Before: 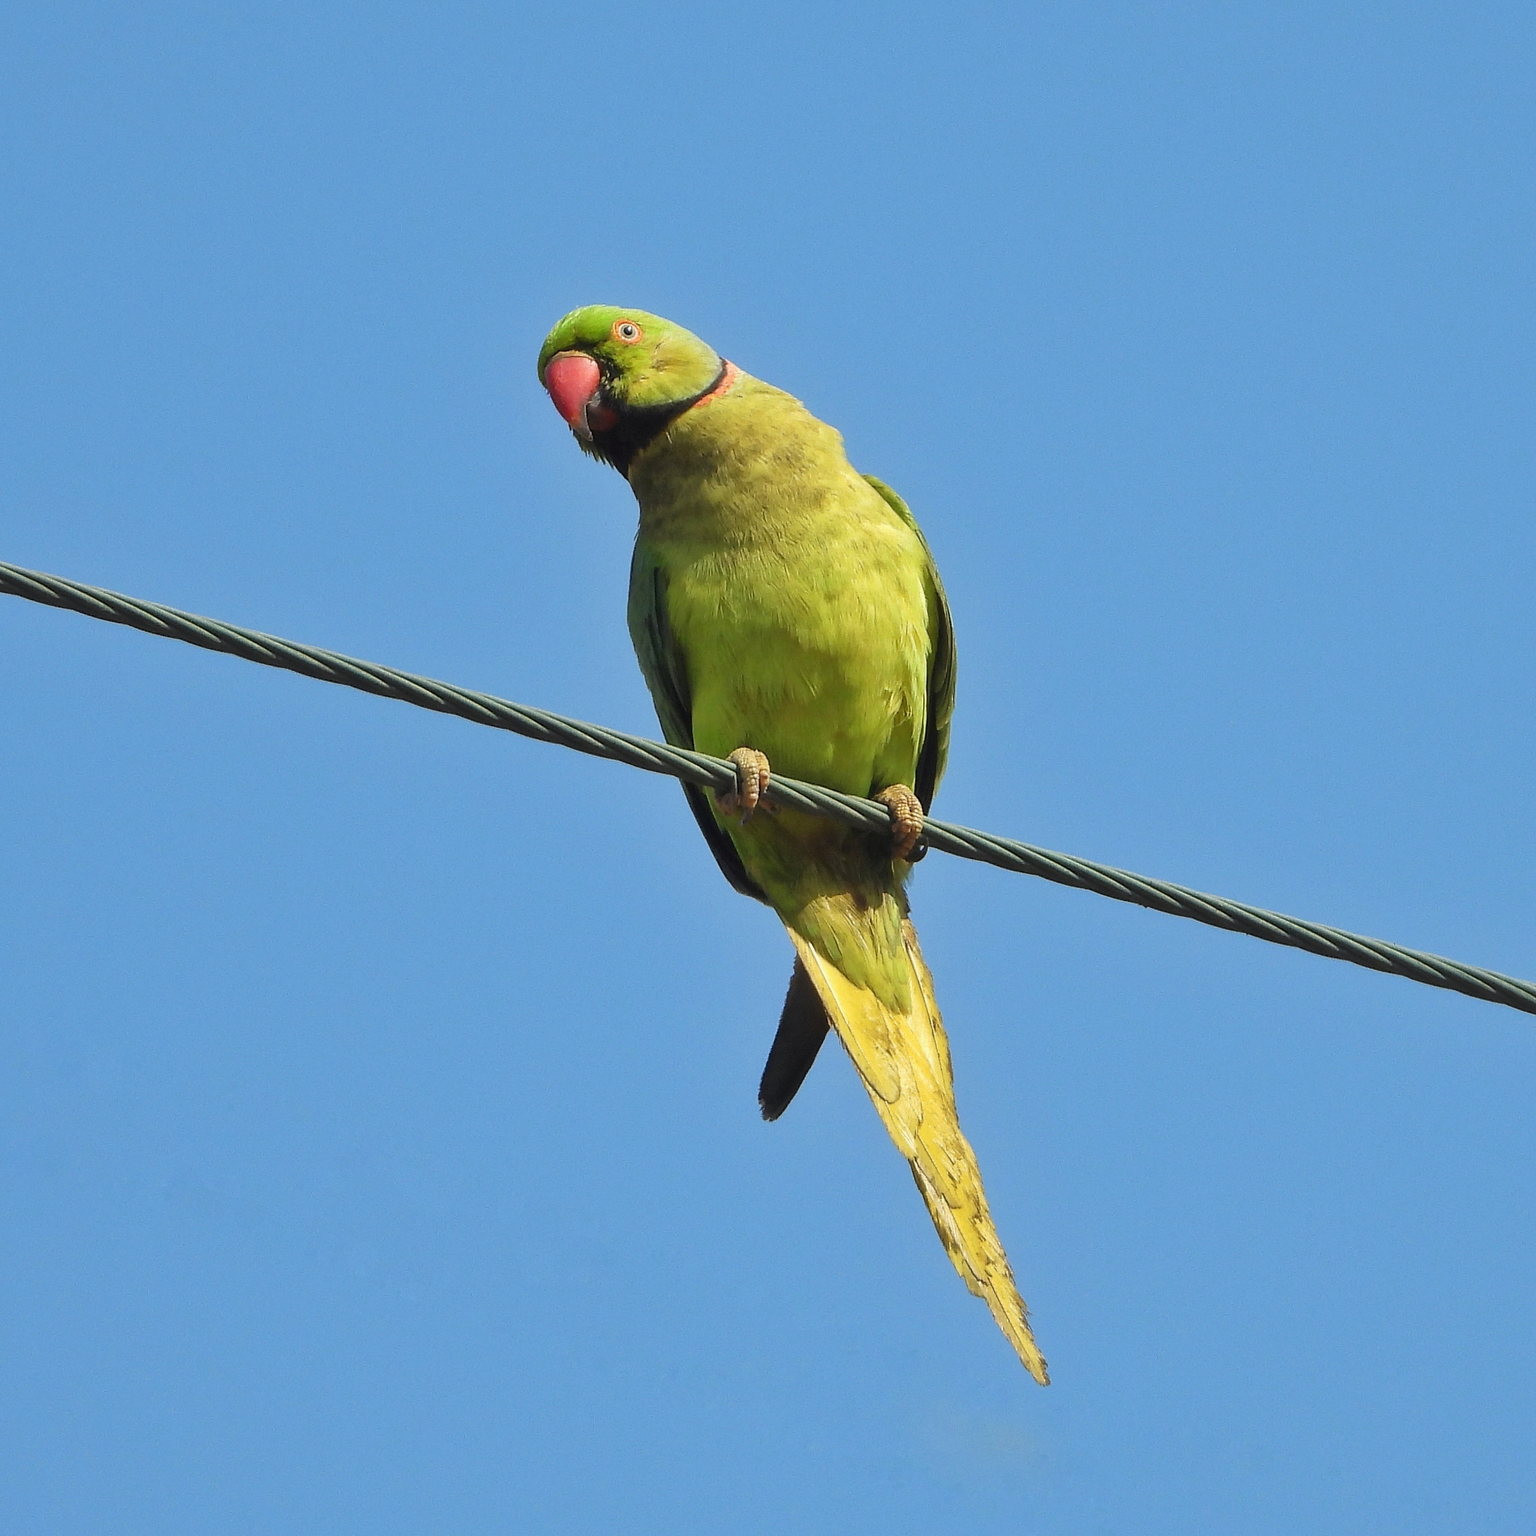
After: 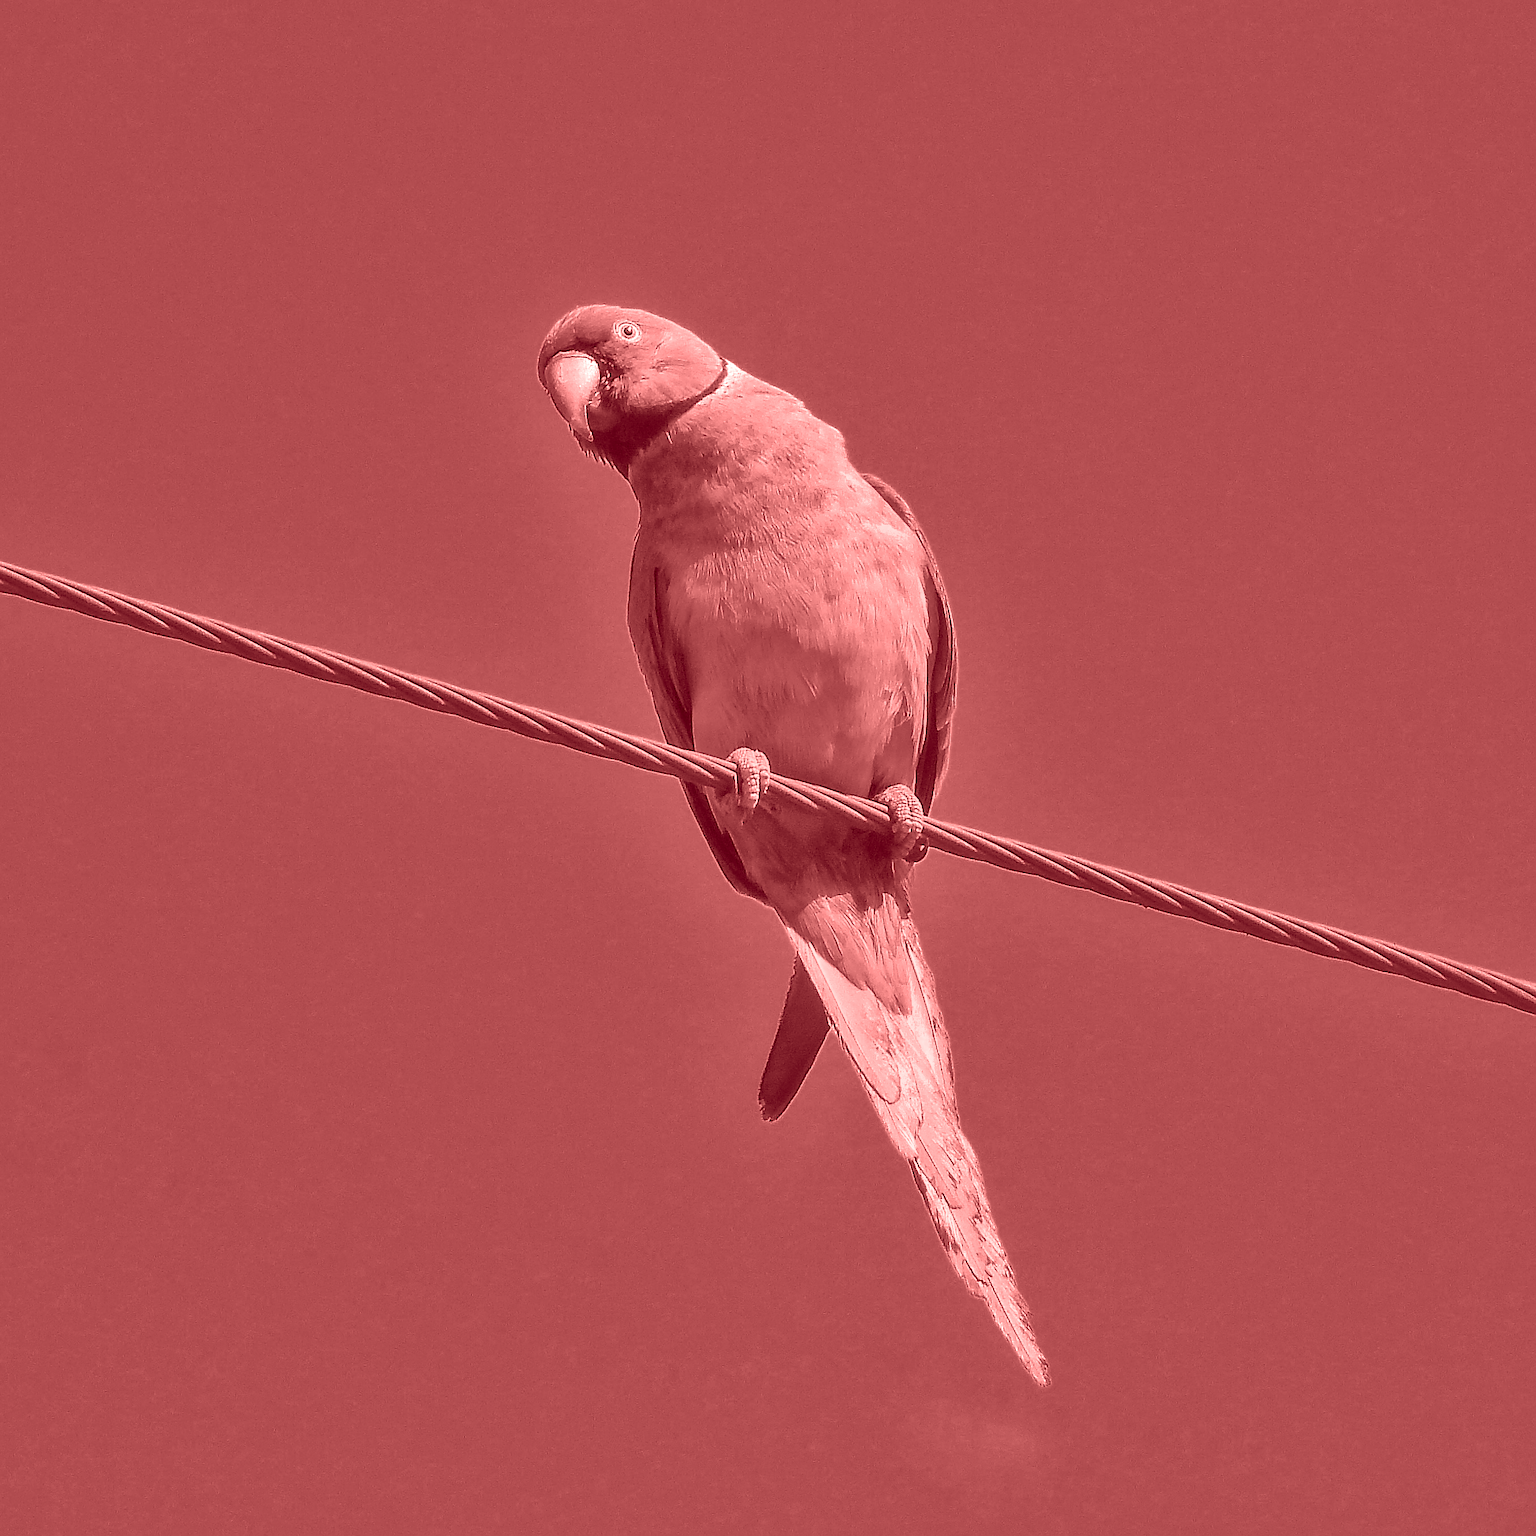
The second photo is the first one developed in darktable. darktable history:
color zones: curves: ch0 [(0, 0.553) (0.123, 0.58) (0.23, 0.419) (0.468, 0.155) (0.605, 0.132) (0.723, 0.063) (0.833, 0.172) (0.921, 0.468)]; ch1 [(0.025, 0.645) (0.229, 0.584) (0.326, 0.551) (0.537, 0.446) (0.599, 0.911) (0.708, 1) (0.805, 0.944)]; ch2 [(0.086, 0.468) (0.254, 0.464) (0.638, 0.564) (0.702, 0.592) (0.768, 0.564)]
shadows and highlights: low approximation 0.01, soften with gaussian
color balance rgb: perceptual saturation grading › global saturation 35%, perceptual saturation grading › highlights -25%, perceptual saturation grading › shadows 50%
white balance: red 0.978, blue 0.999
exposure: exposure 0.376 EV, compensate highlight preservation false
sharpen: radius 1.4, amount 1.25, threshold 0.7
local contrast: on, module defaults
colorize: saturation 60%, source mix 100%
